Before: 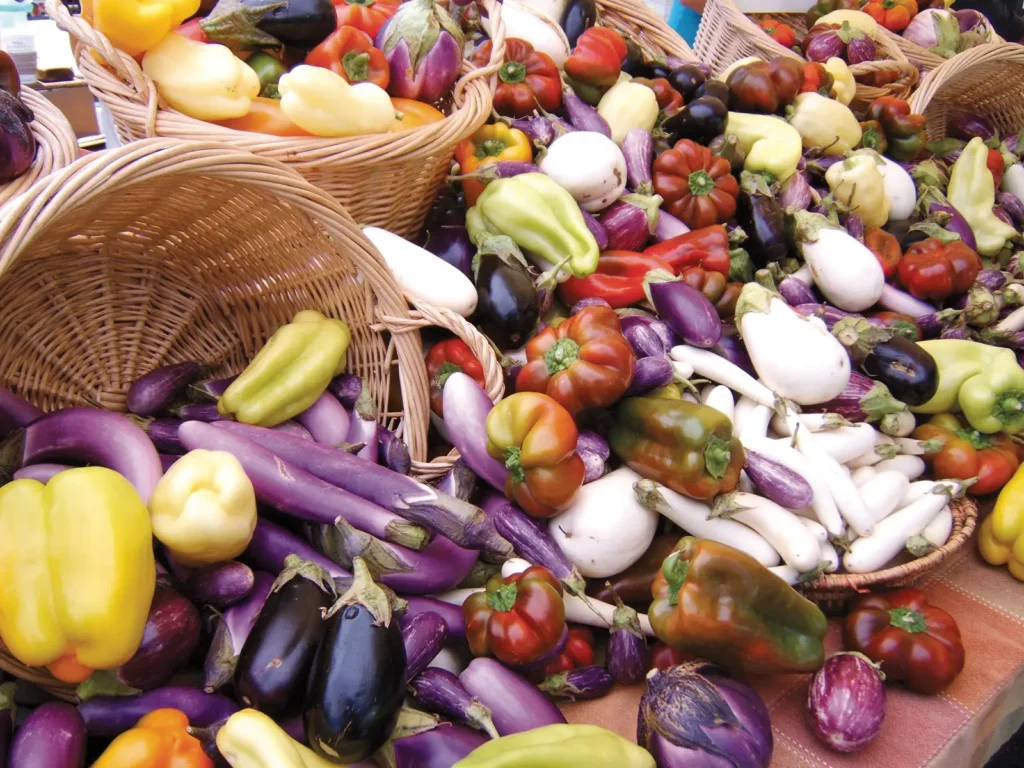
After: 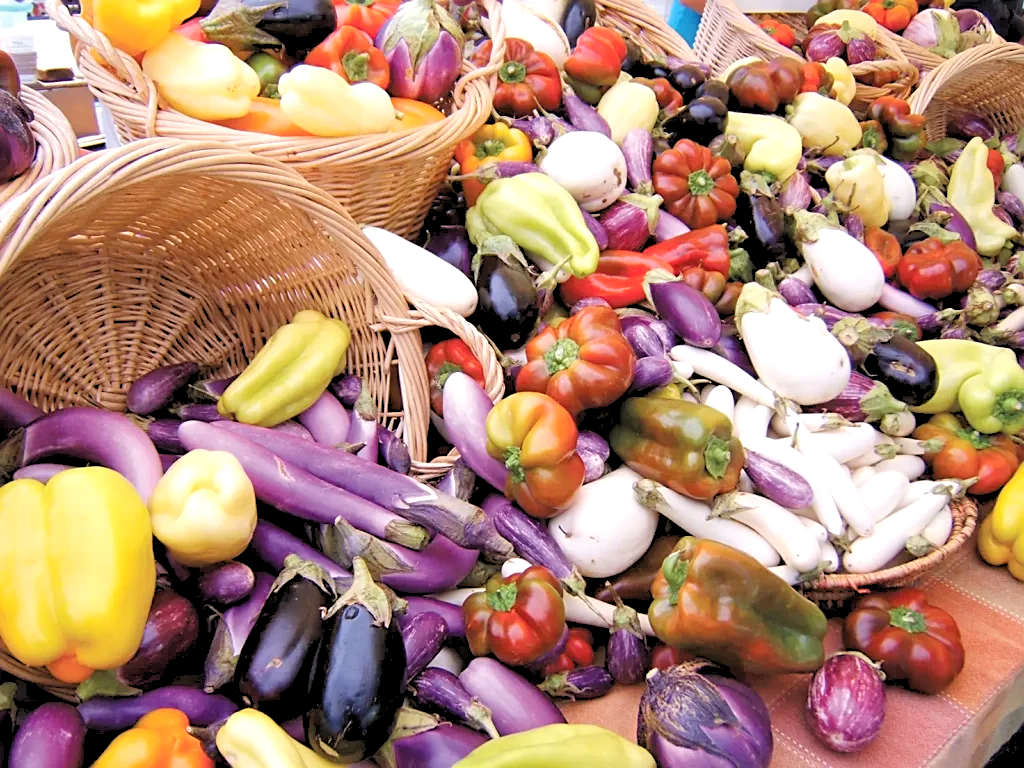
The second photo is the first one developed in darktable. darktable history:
sharpen: on, module defaults
exposure: exposure 0.493 EV, compensate highlight preservation false
rgb levels: preserve colors sum RGB, levels [[0.038, 0.433, 0.934], [0, 0.5, 1], [0, 0.5, 1]]
tone equalizer: on, module defaults
